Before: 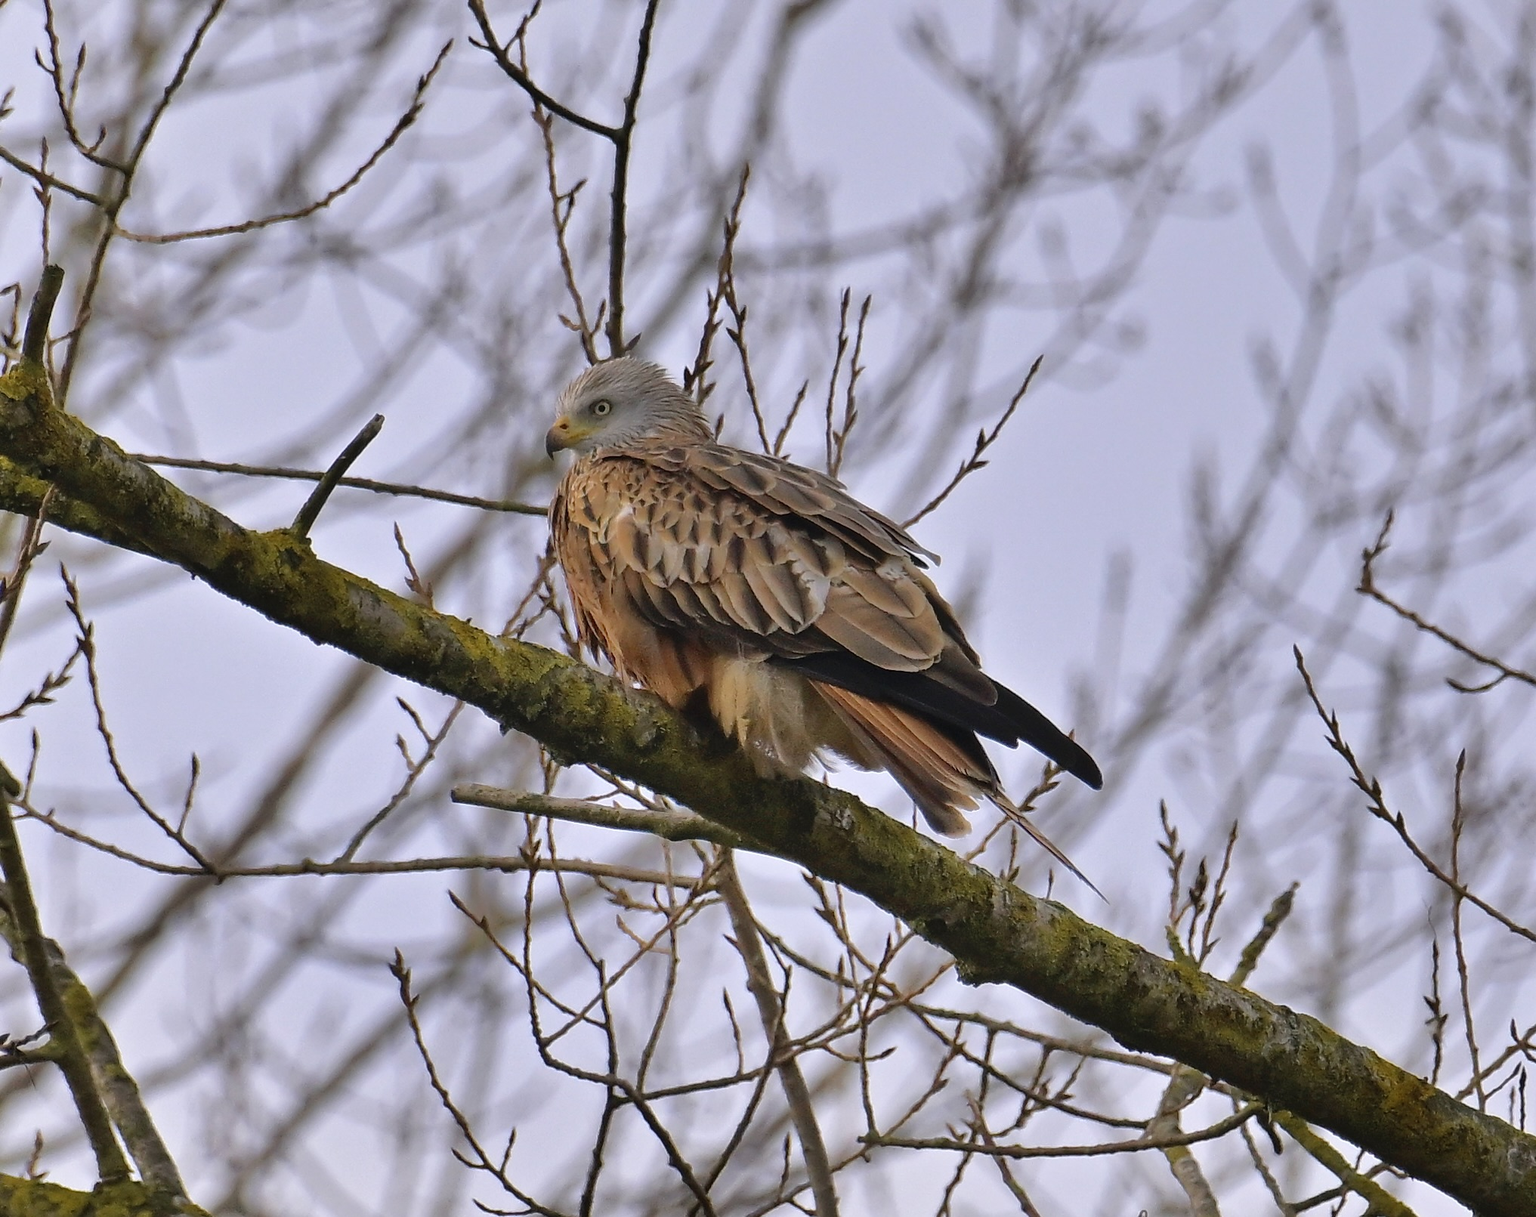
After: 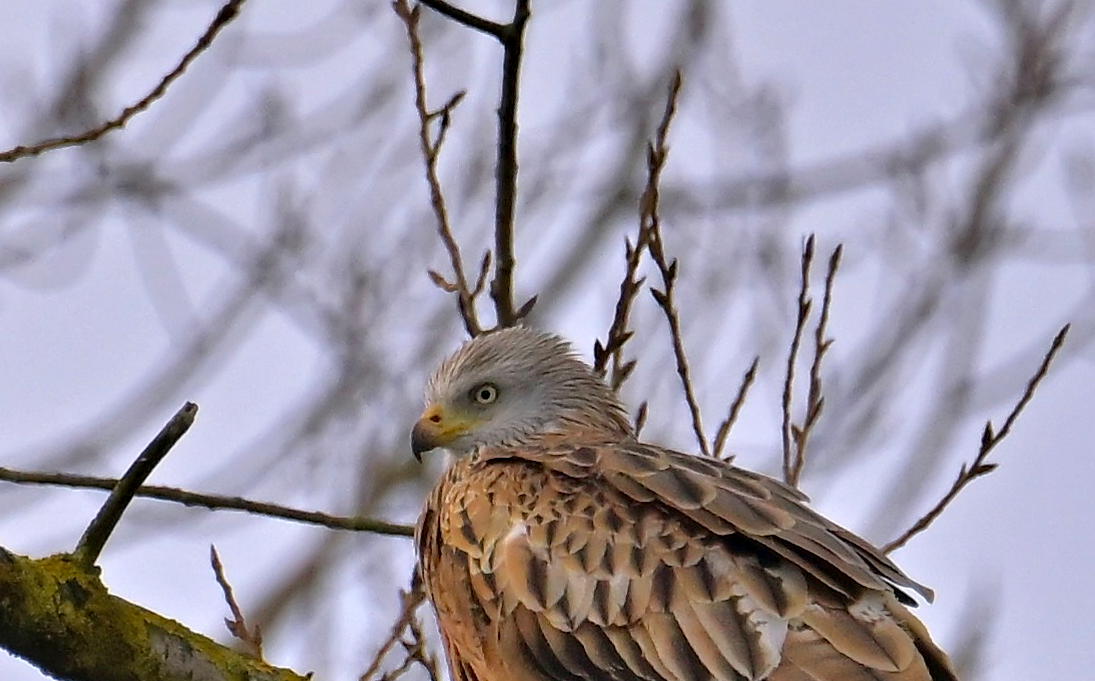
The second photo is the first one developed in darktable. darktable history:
crop: left 15.306%, top 9.065%, right 30.789%, bottom 48.638%
contrast equalizer: octaves 7, y [[0.6 ×6], [0.55 ×6], [0 ×6], [0 ×6], [0 ×6]], mix 0.35
